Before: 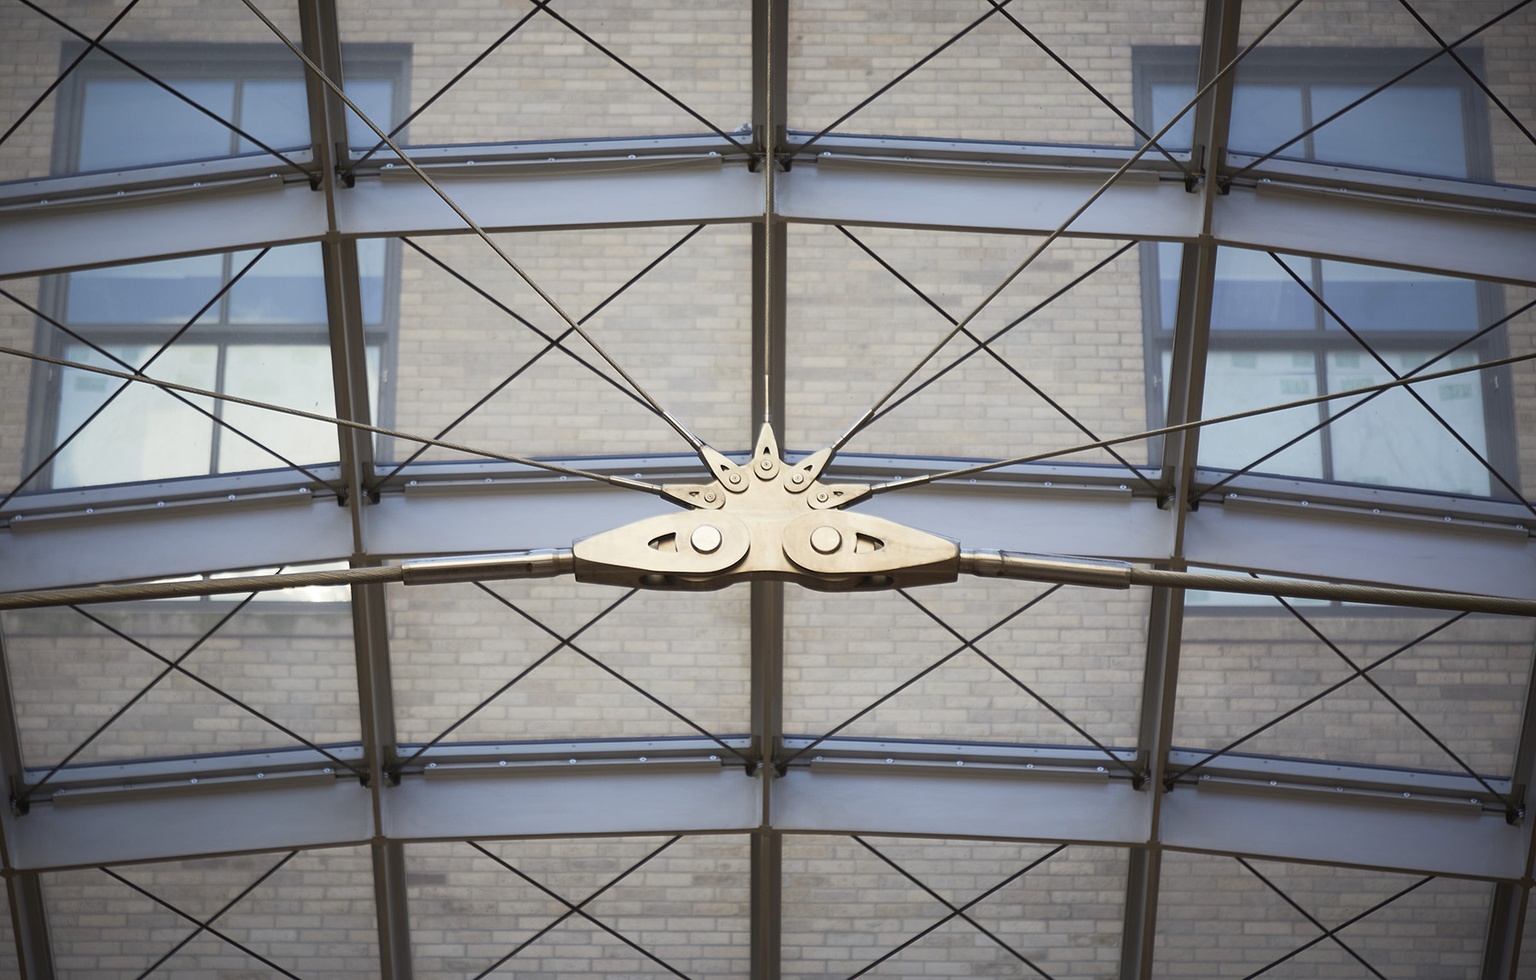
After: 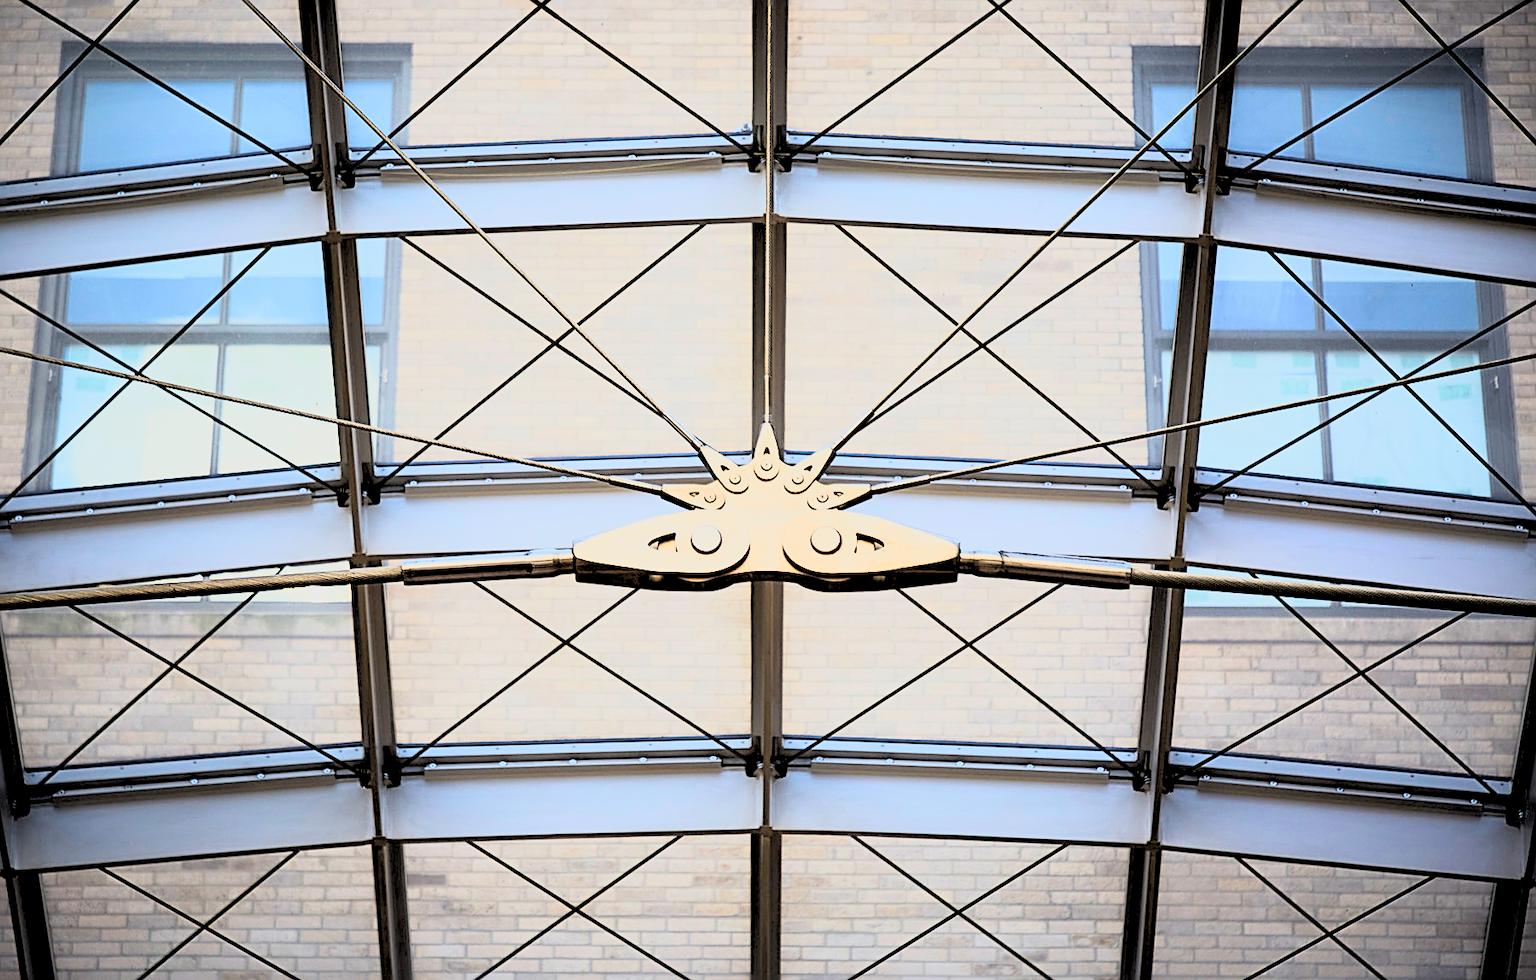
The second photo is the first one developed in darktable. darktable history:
color balance rgb: linear chroma grading › shadows -8%, linear chroma grading › global chroma 10%, perceptual saturation grading › global saturation 2%, perceptual saturation grading › highlights -2%, perceptual saturation grading › mid-tones 4%, perceptual saturation grading › shadows 8%, perceptual brilliance grading › global brilliance 2%, perceptual brilliance grading › highlights -4%, global vibrance 16%, saturation formula JzAzBz (2021)
rgb levels: preserve colors sum RGB, levels [[0.038, 0.433, 0.934], [0, 0.5, 1], [0, 0.5, 1]]
rgb curve: curves: ch0 [(0, 0) (0.21, 0.15) (0.24, 0.21) (0.5, 0.75) (0.75, 0.96) (0.89, 0.99) (1, 1)]; ch1 [(0, 0.02) (0.21, 0.13) (0.25, 0.2) (0.5, 0.67) (0.75, 0.9) (0.89, 0.97) (1, 1)]; ch2 [(0, 0.02) (0.21, 0.13) (0.25, 0.2) (0.5, 0.67) (0.75, 0.9) (0.89, 0.97) (1, 1)], compensate middle gray true
sharpen: radius 2.584, amount 0.688
